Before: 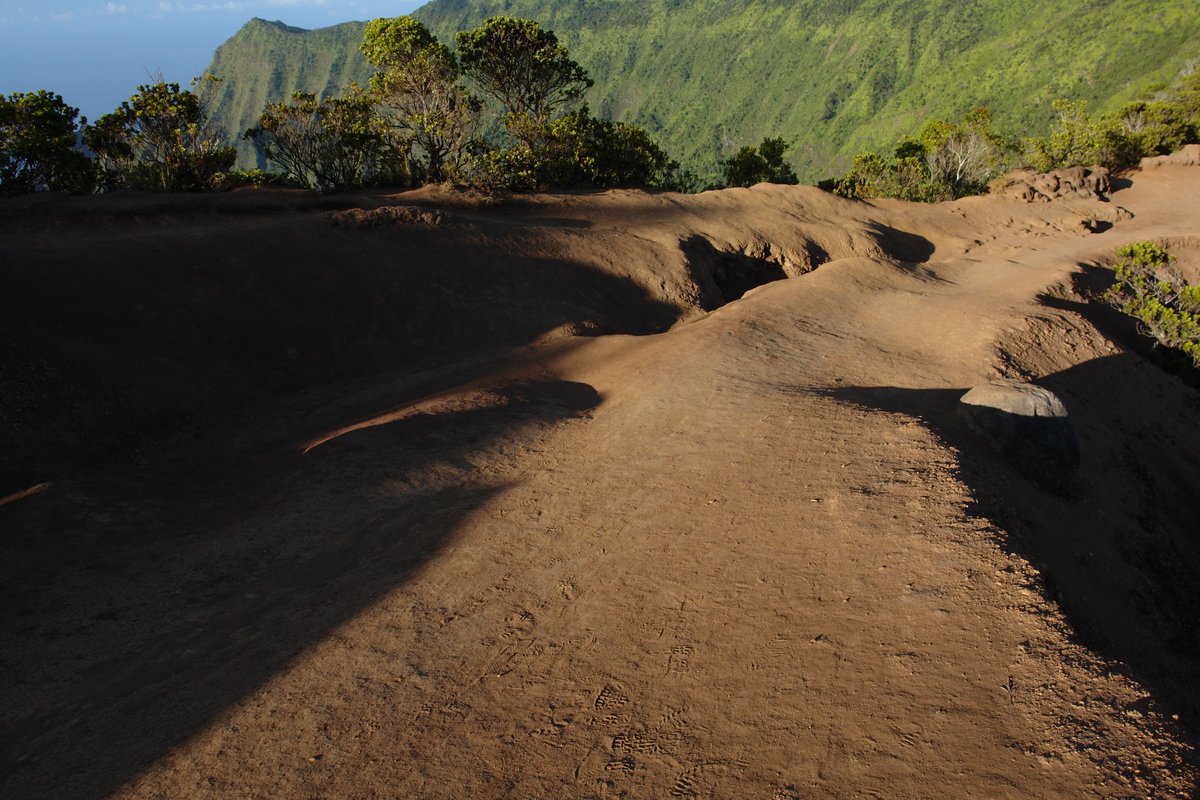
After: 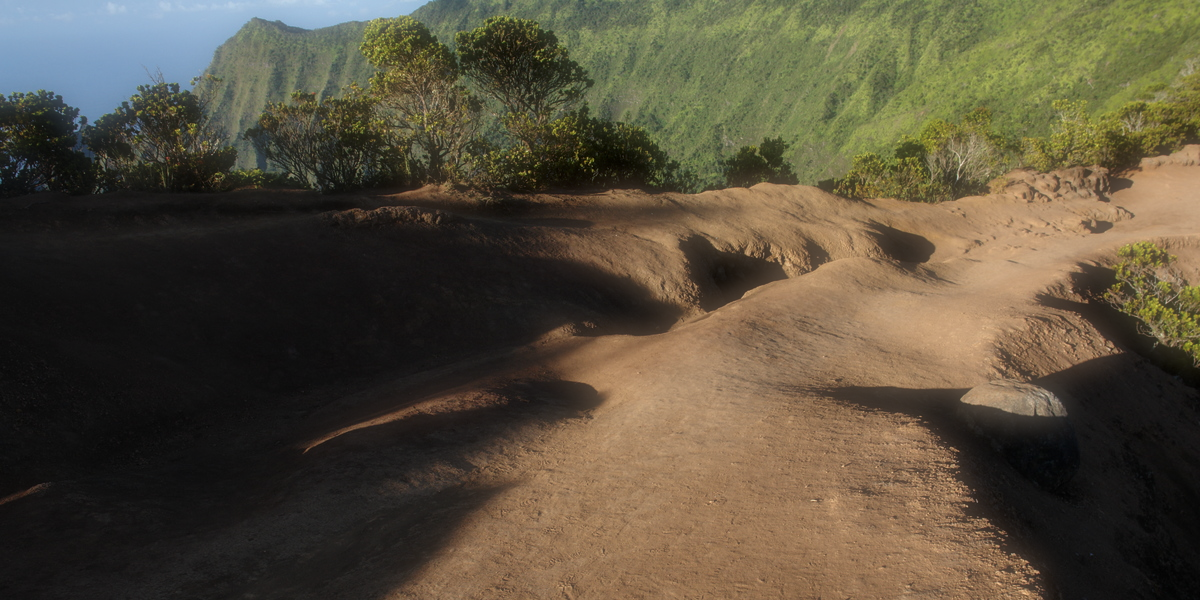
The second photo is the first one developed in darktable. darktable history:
soften: size 60.24%, saturation 65.46%, brightness 0.506 EV, mix 25.7%
local contrast: detail 130%
crop: bottom 24.988%
